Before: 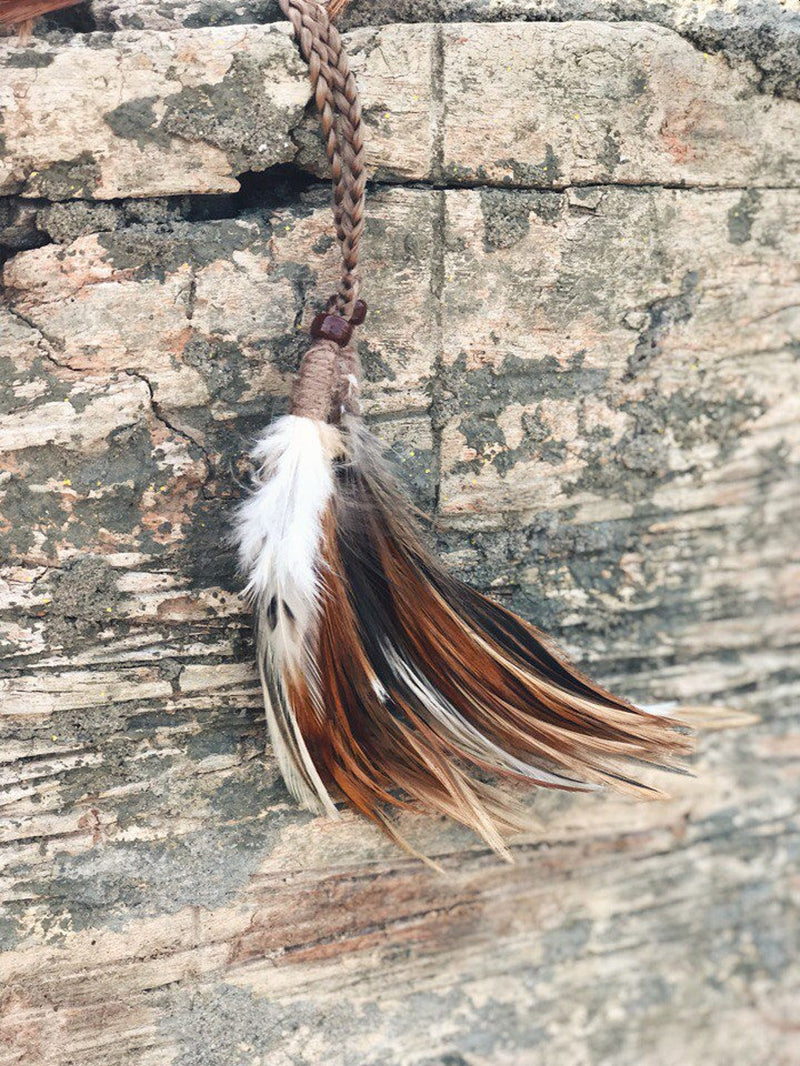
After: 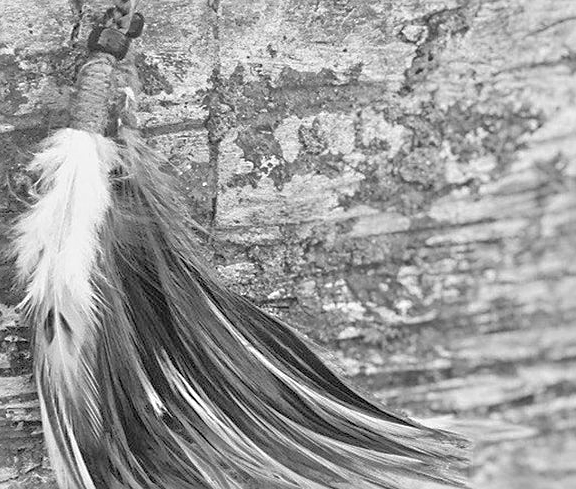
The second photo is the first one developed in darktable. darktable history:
sharpen: on, module defaults
tone equalizer: -7 EV 0.15 EV, -6 EV 0.6 EV, -5 EV 1.15 EV, -4 EV 1.33 EV, -3 EV 1.15 EV, -2 EV 0.6 EV, -1 EV 0.15 EV, mask exposure compensation -0.5 EV
crop and rotate: left 27.938%, top 27.046%, bottom 27.046%
monochrome: a 14.95, b -89.96
